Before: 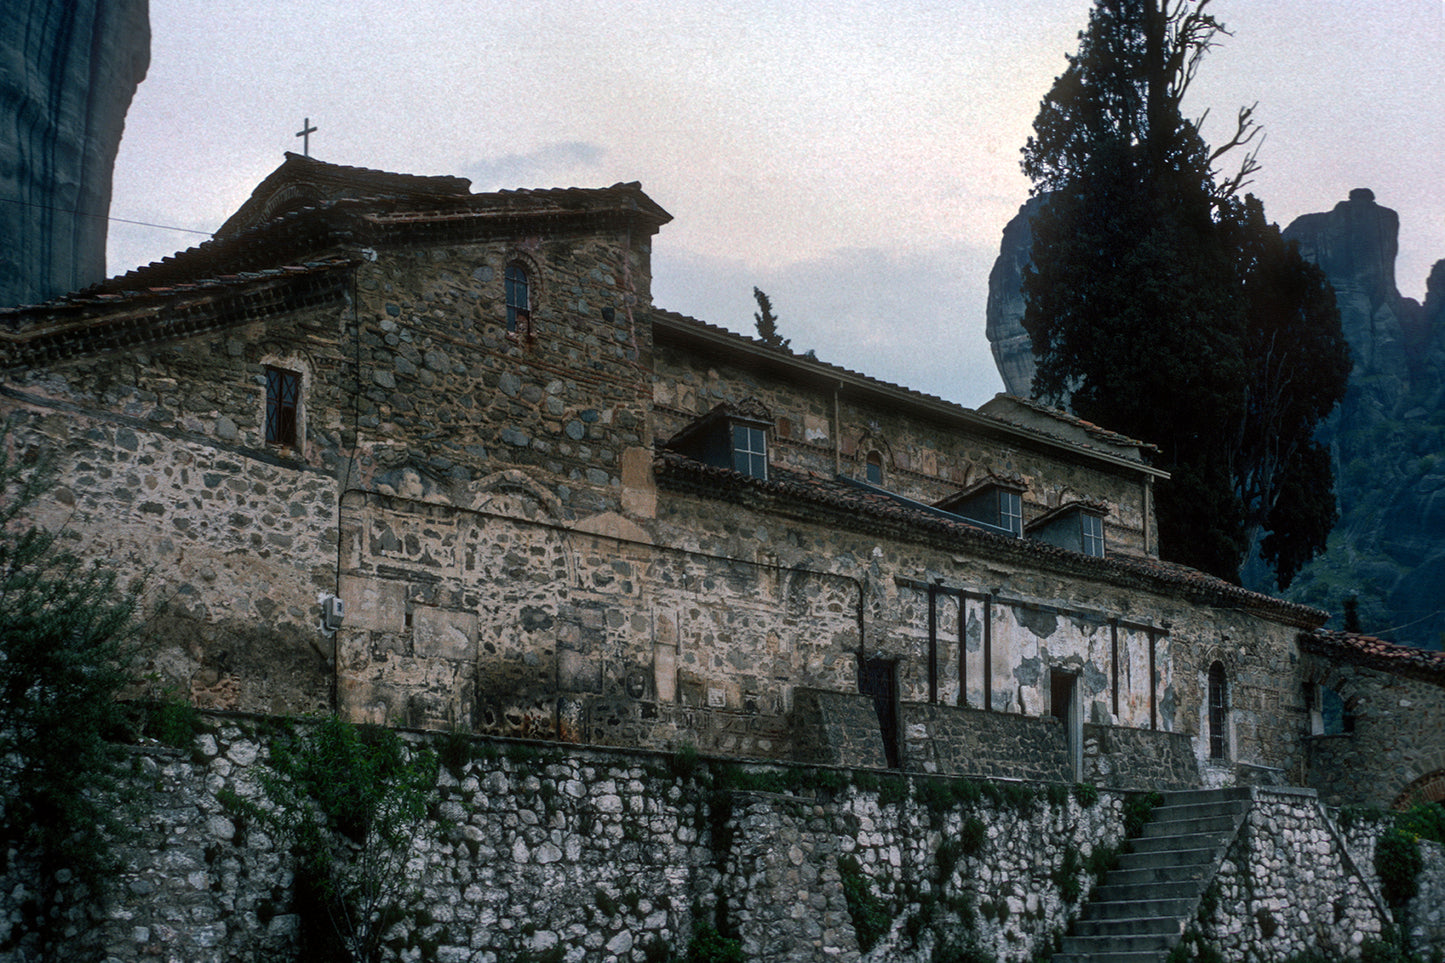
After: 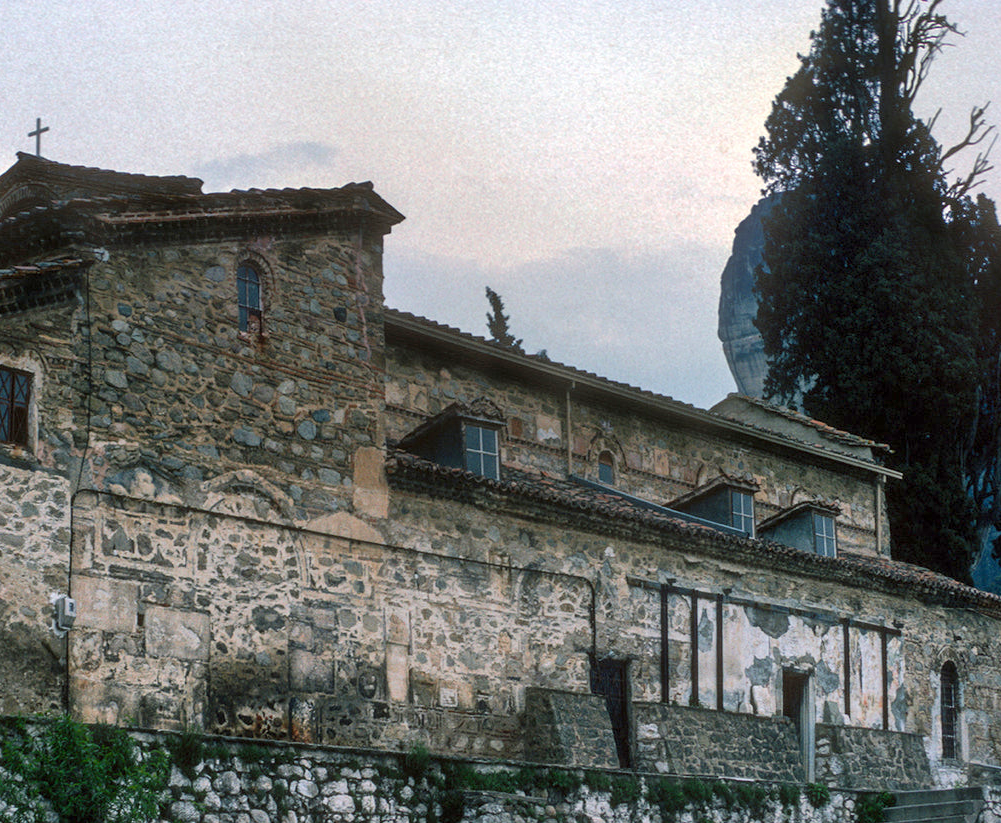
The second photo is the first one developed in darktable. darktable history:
crop: left 18.6%, right 12.068%, bottom 14.481%
tone equalizer: -7 EV 0.155 EV, -6 EV 0.63 EV, -5 EV 1.17 EV, -4 EV 1.36 EV, -3 EV 1.12 EV, -2 EV 0.6 EV, -1 EV 0.155 EV, smoothing diameter 24.89%, edges refinement/feathering 8.59, preserve details guided filter
